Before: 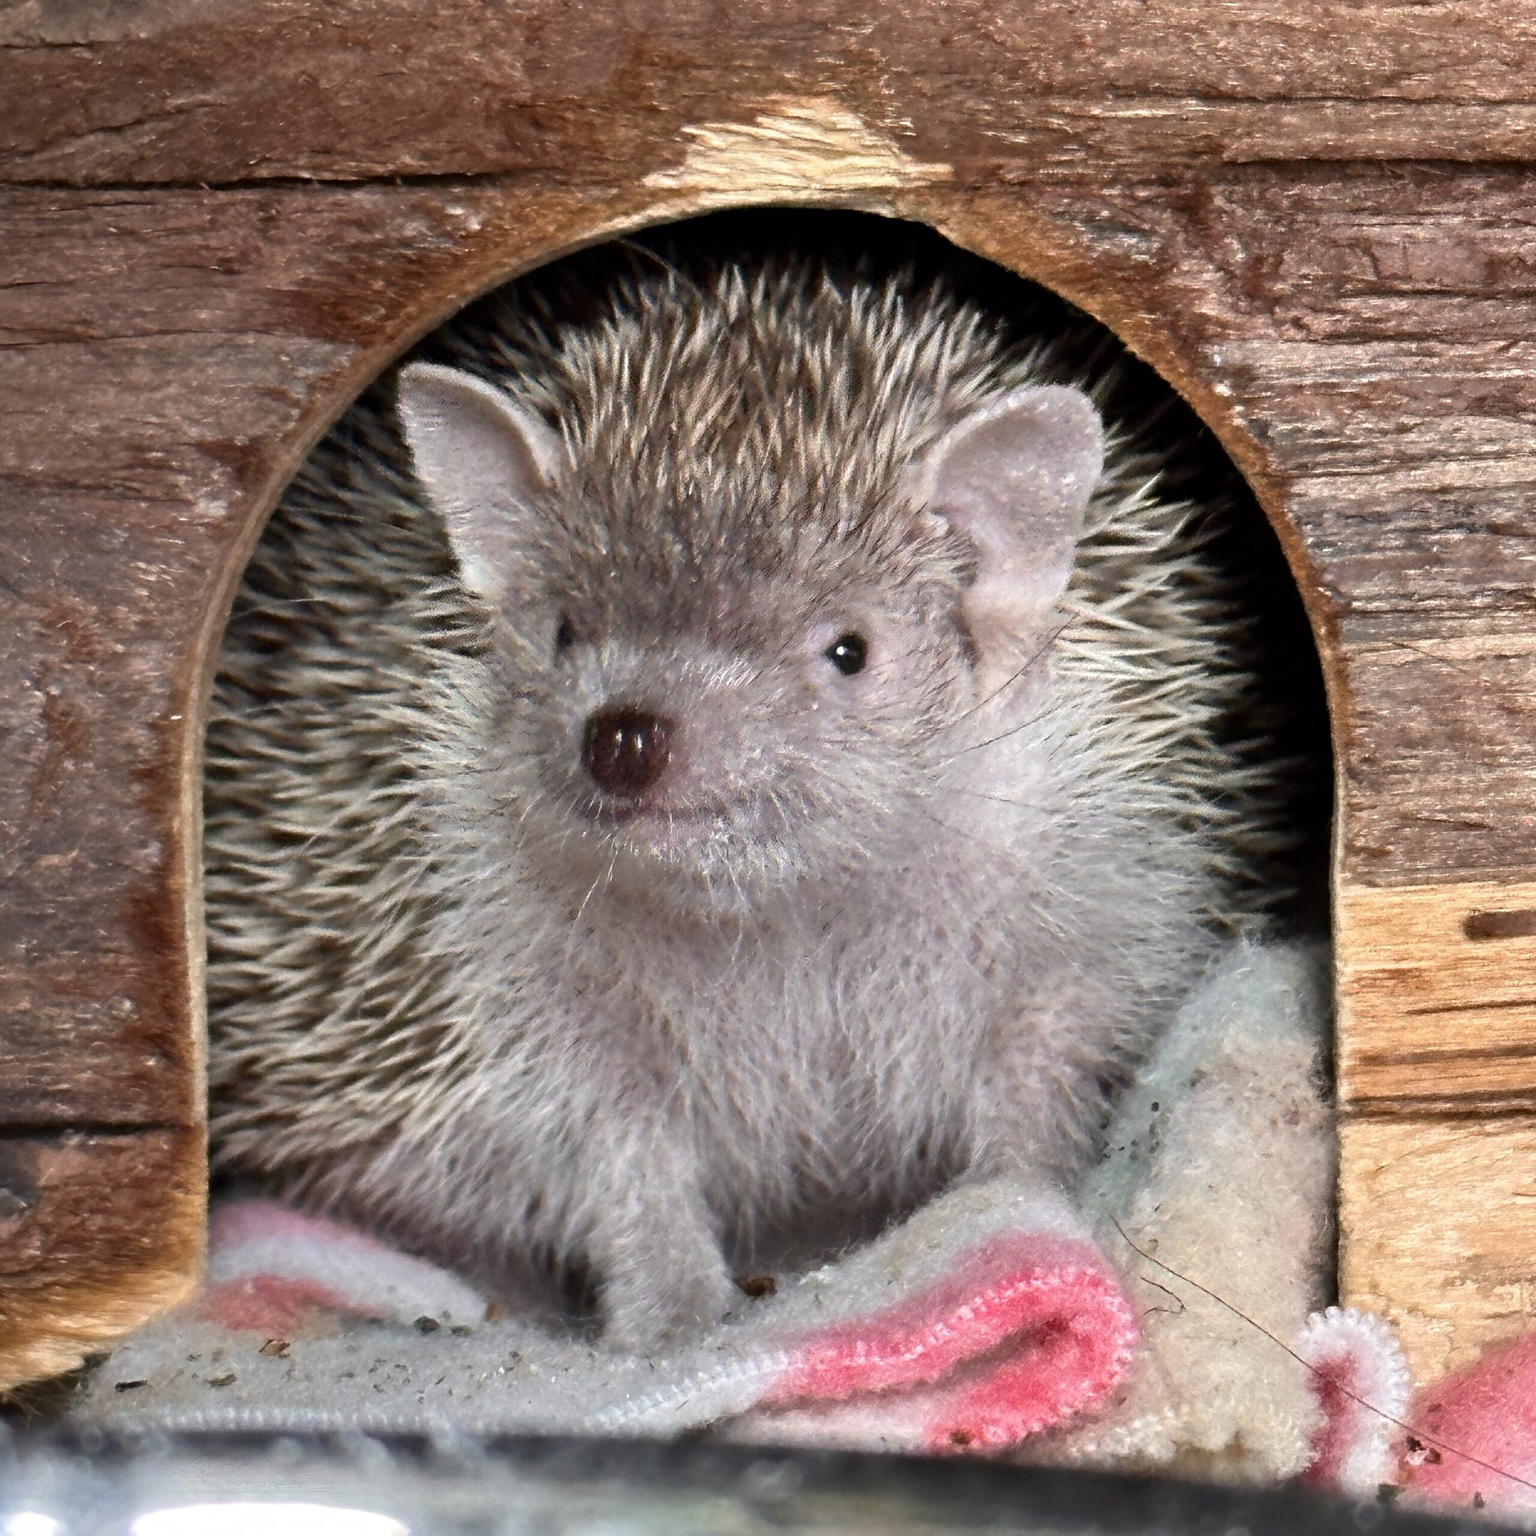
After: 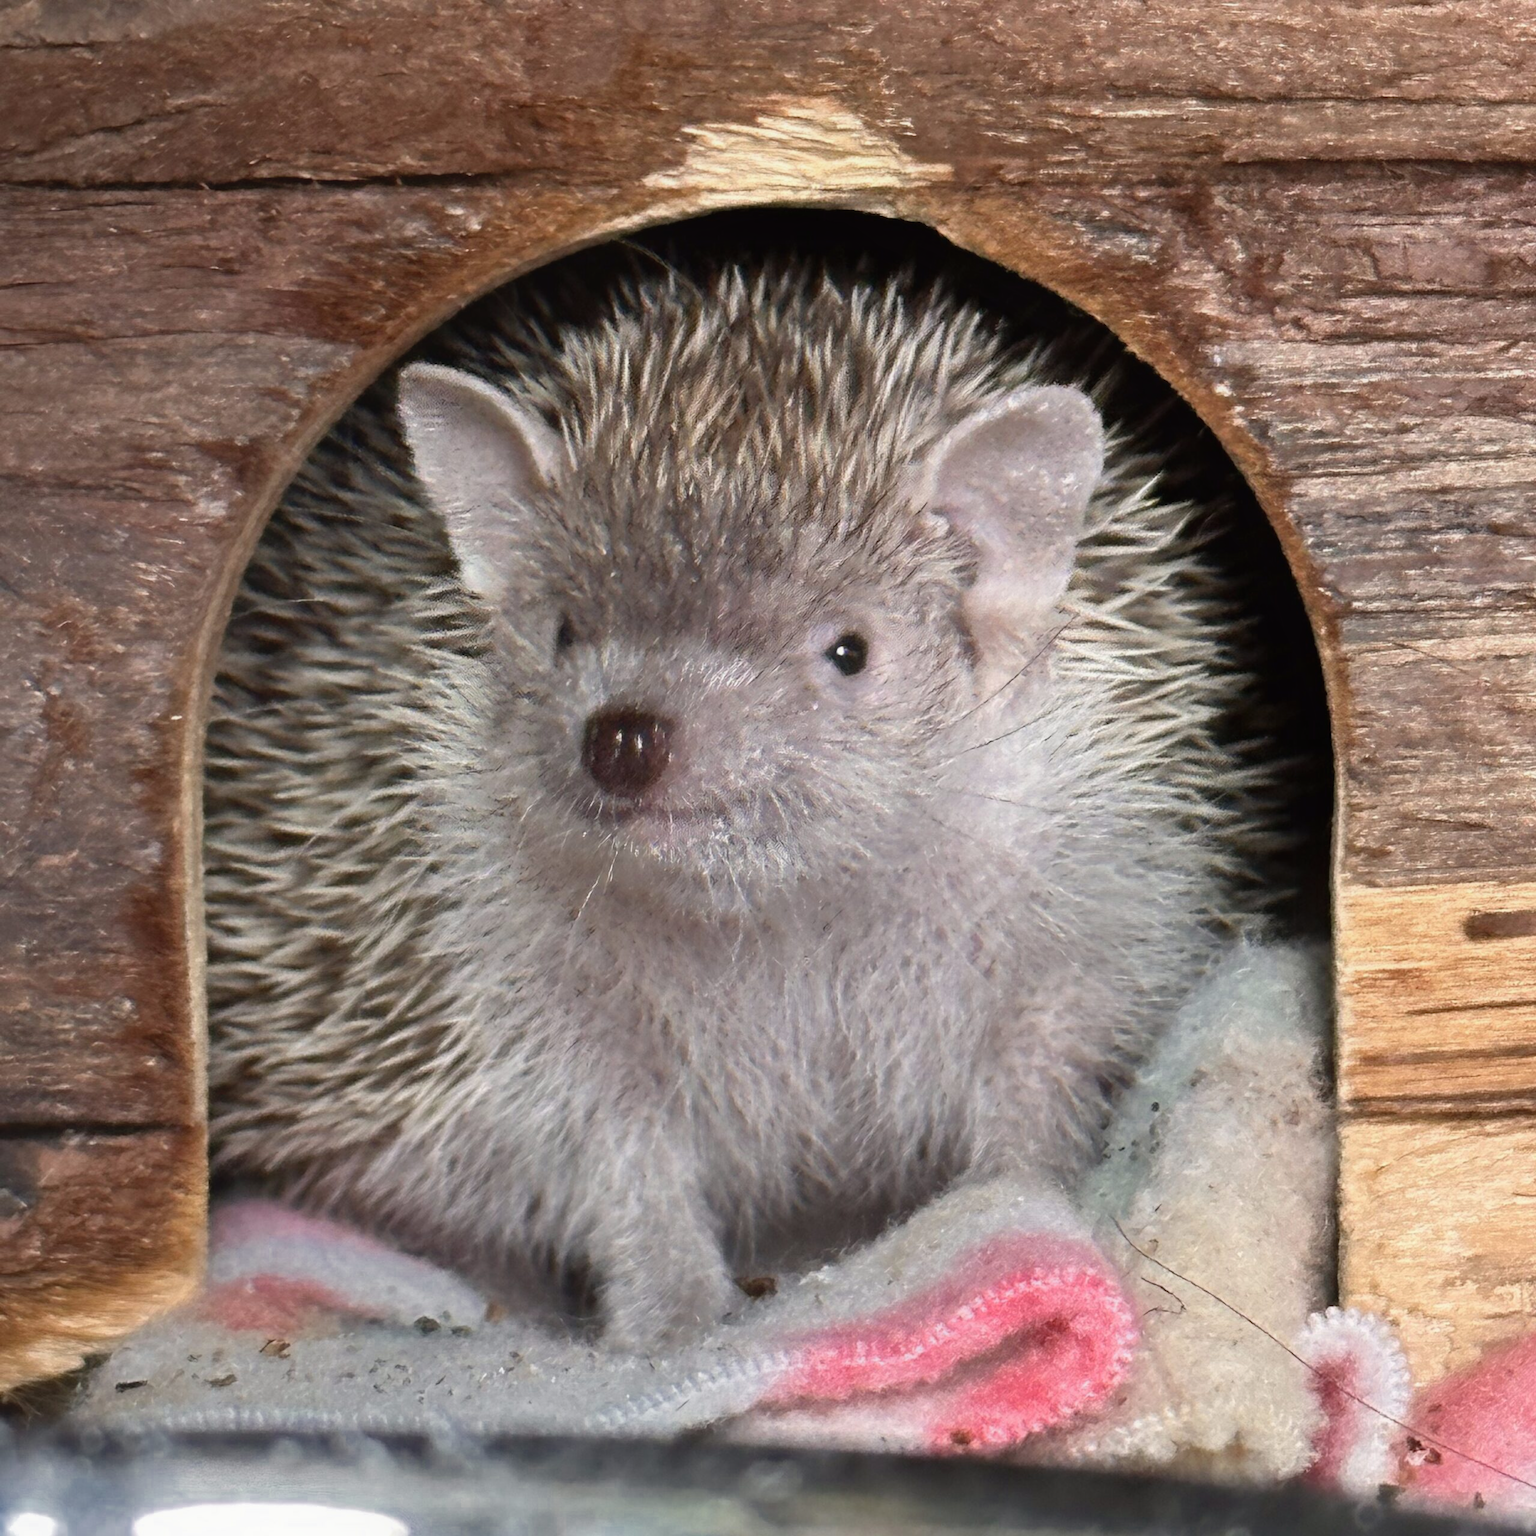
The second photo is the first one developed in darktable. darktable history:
color zones: curves: ch0 [(0, 0.497) (0.143, 0.5) (0.286, 0.5) (0.429, 0.483) (0.571, 0.116) (0.714, -0.006) (0.857, 0.28) (1, 0.497)]
contrast equalizer: octaves 7, y [[0.6 ×6], [0.55 ×6], [0 ×6], [0 ×6], [0 ×6]], mix -0.3
